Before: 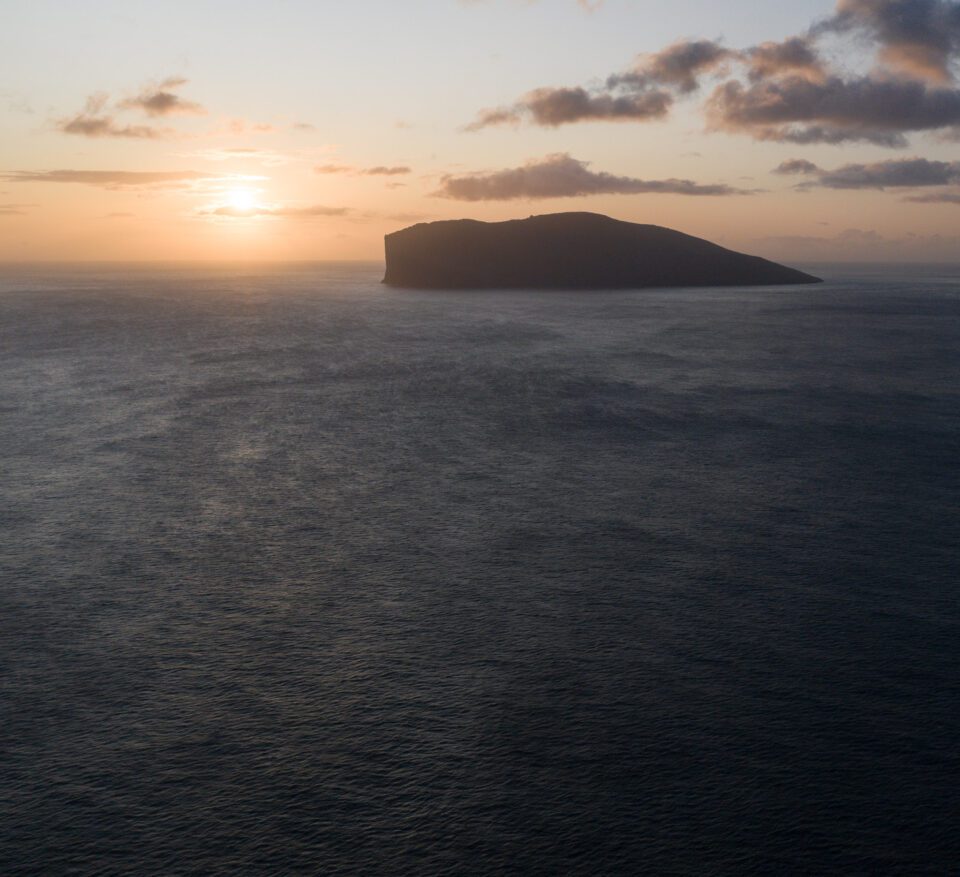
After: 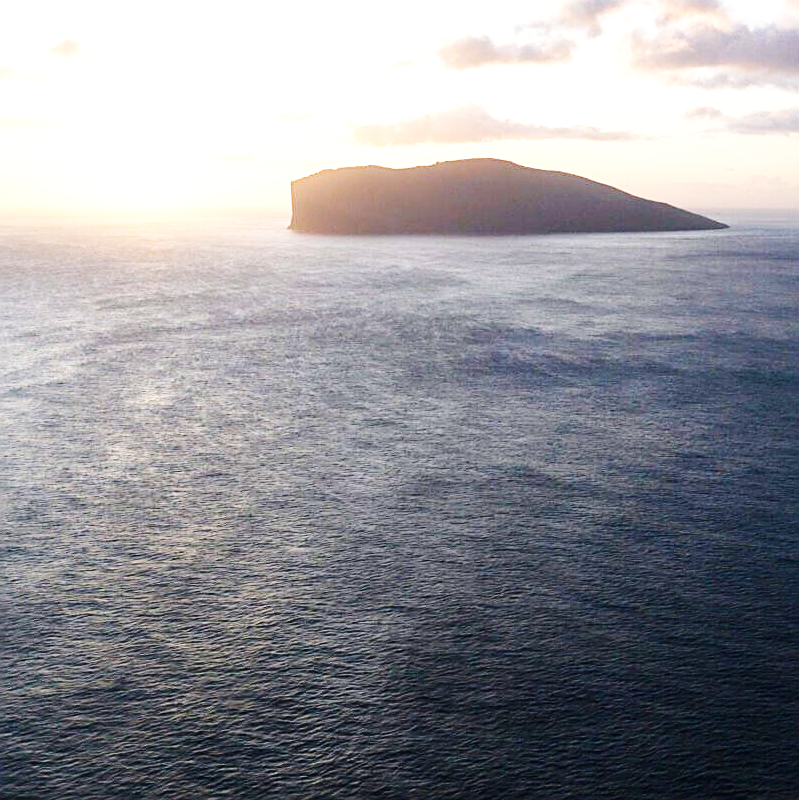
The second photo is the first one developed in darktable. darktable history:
sharpen: on, module defaults
base curve: curves: ch0 [(0, 0.003) (0.001, 0.002) (0.006, 0.004) (0.02, 0.022) (0.048, 0.086) (0.094, 0.234) (0.162, 0.431) (0.258, 0.629) (0.385, 0.8) (0.548, 0.918) (0.751, 0.988) (1, 1)], preserve colors none
exposure: exposure 1.206 EV, compensate exposure bias true, compensate highlight preservation false
crop: left 9.817%, top 6.222%, right 6.928%, bottom 2.54%
